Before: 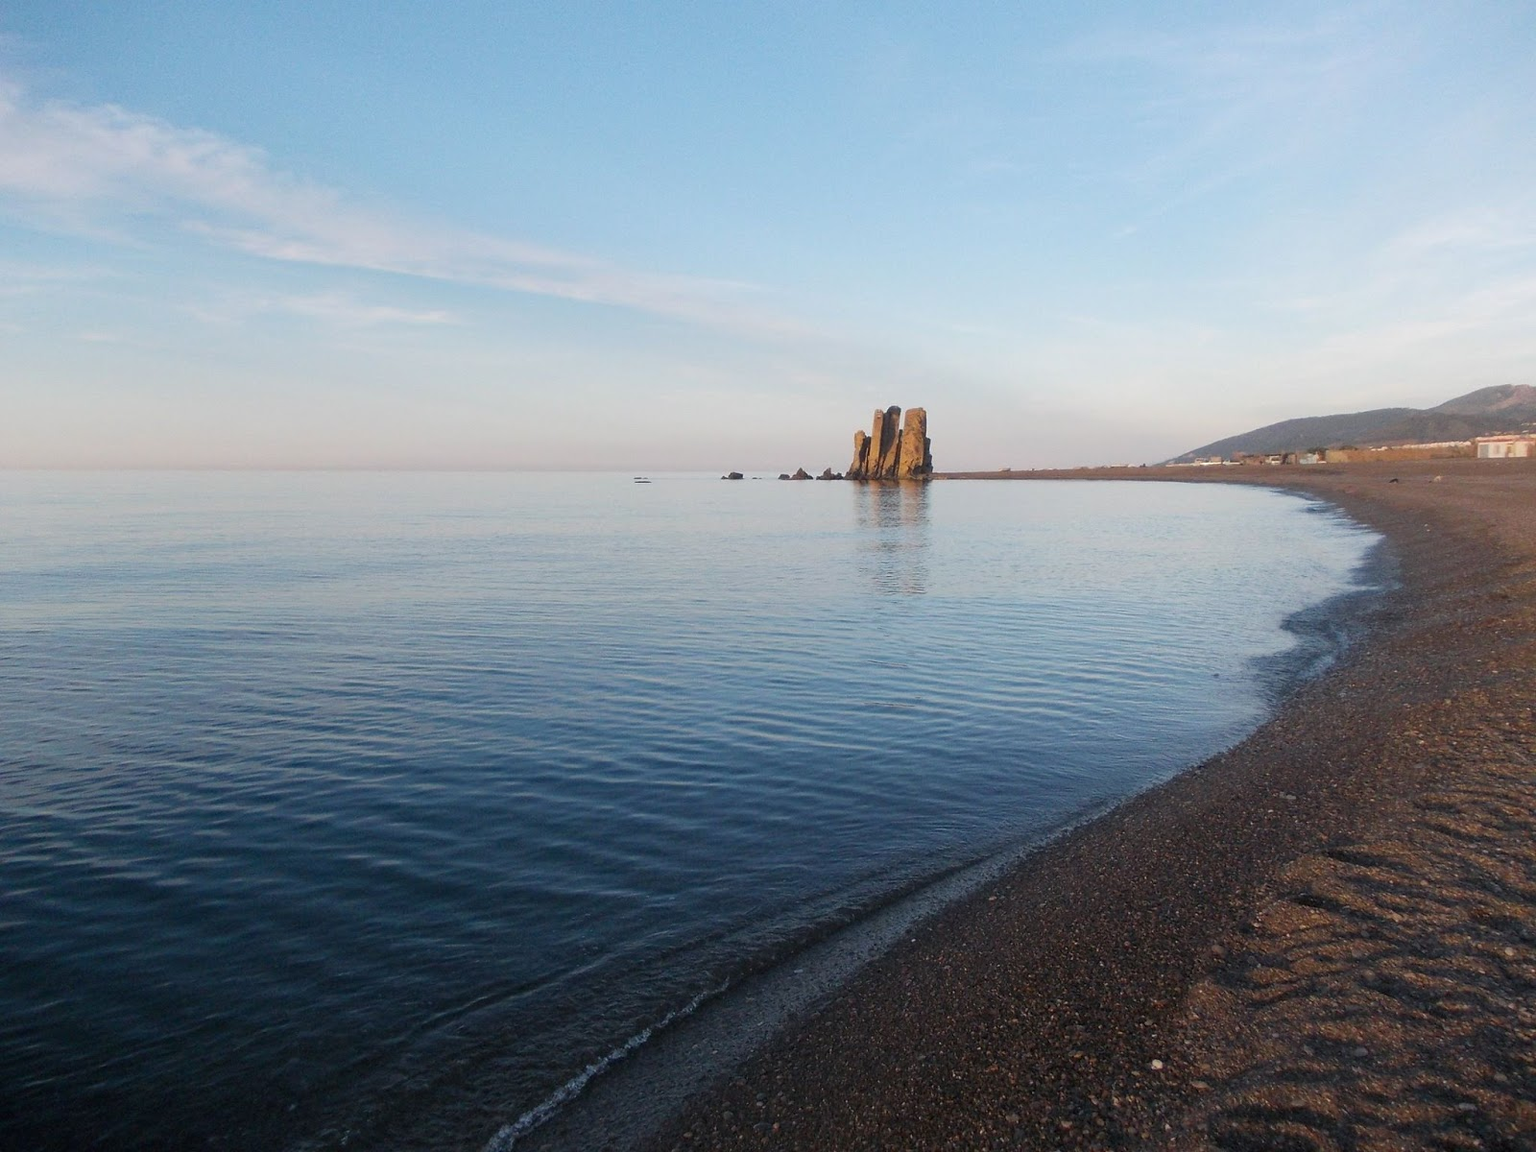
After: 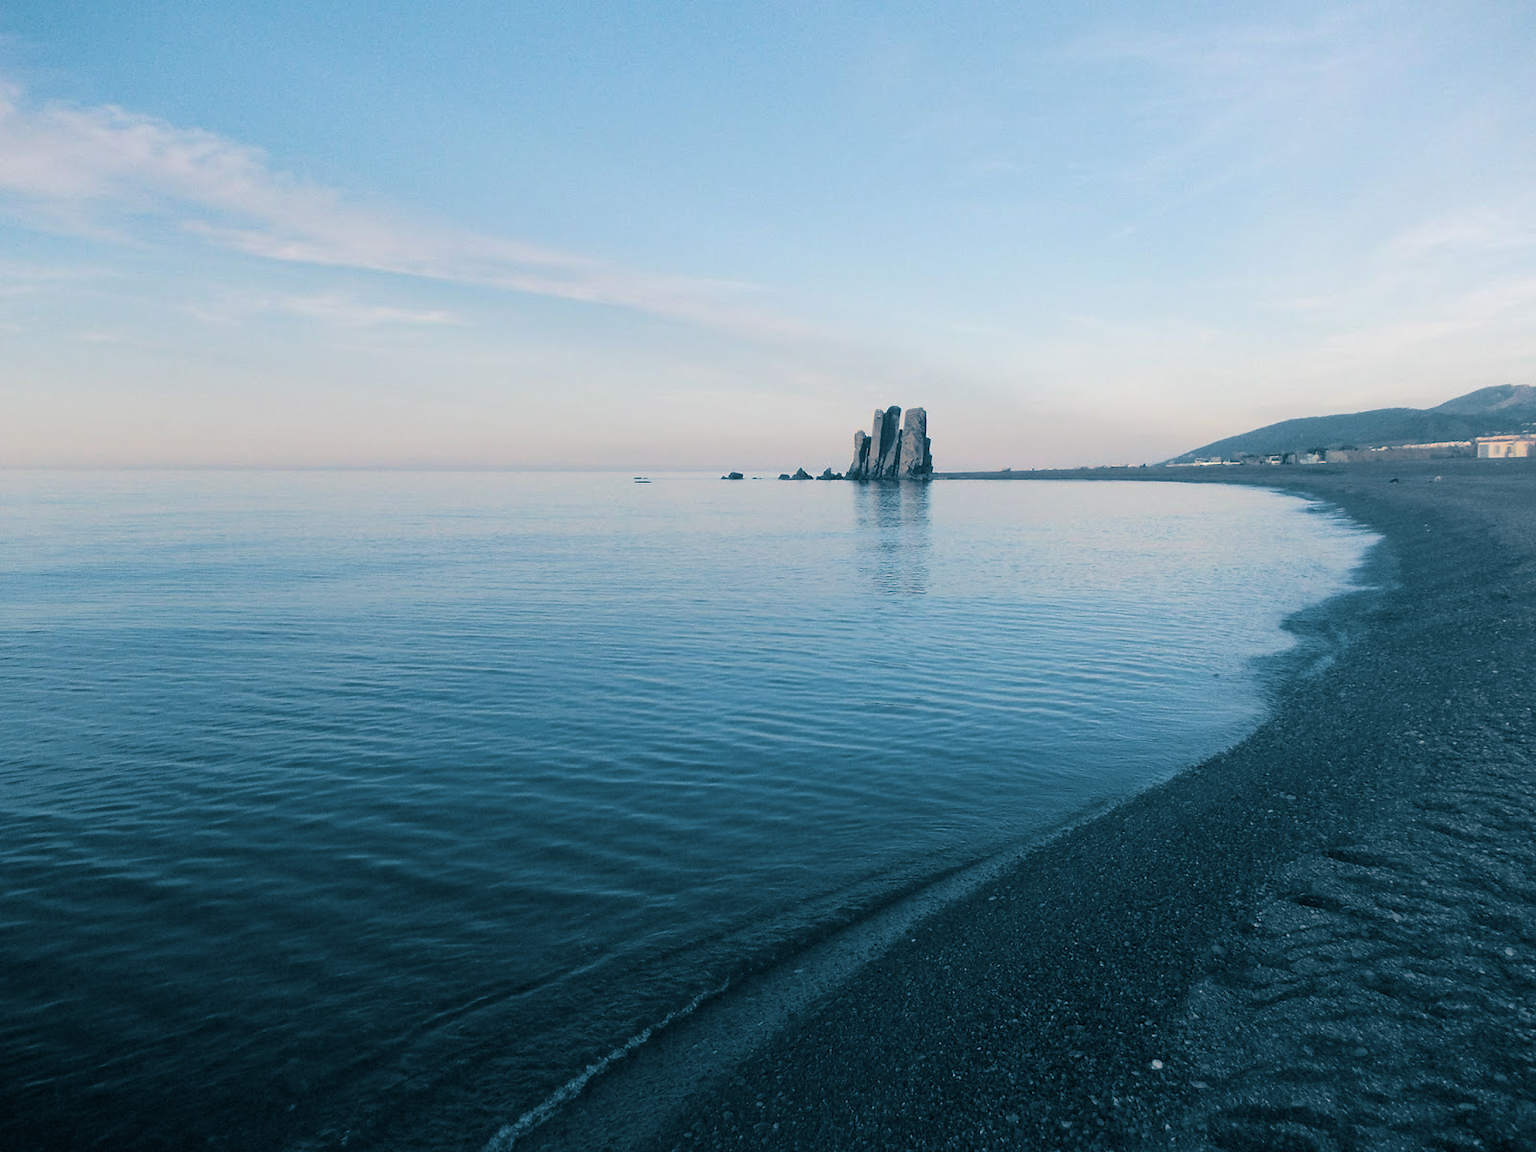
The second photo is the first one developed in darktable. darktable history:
color balance rgb: perceptual saturation grading › global saturation 20%, perceptual saturation grading › highlights -25%, perceptual saturation grading › shadows 25%
split-toning: shadows › hue 212.4°, balance -70
